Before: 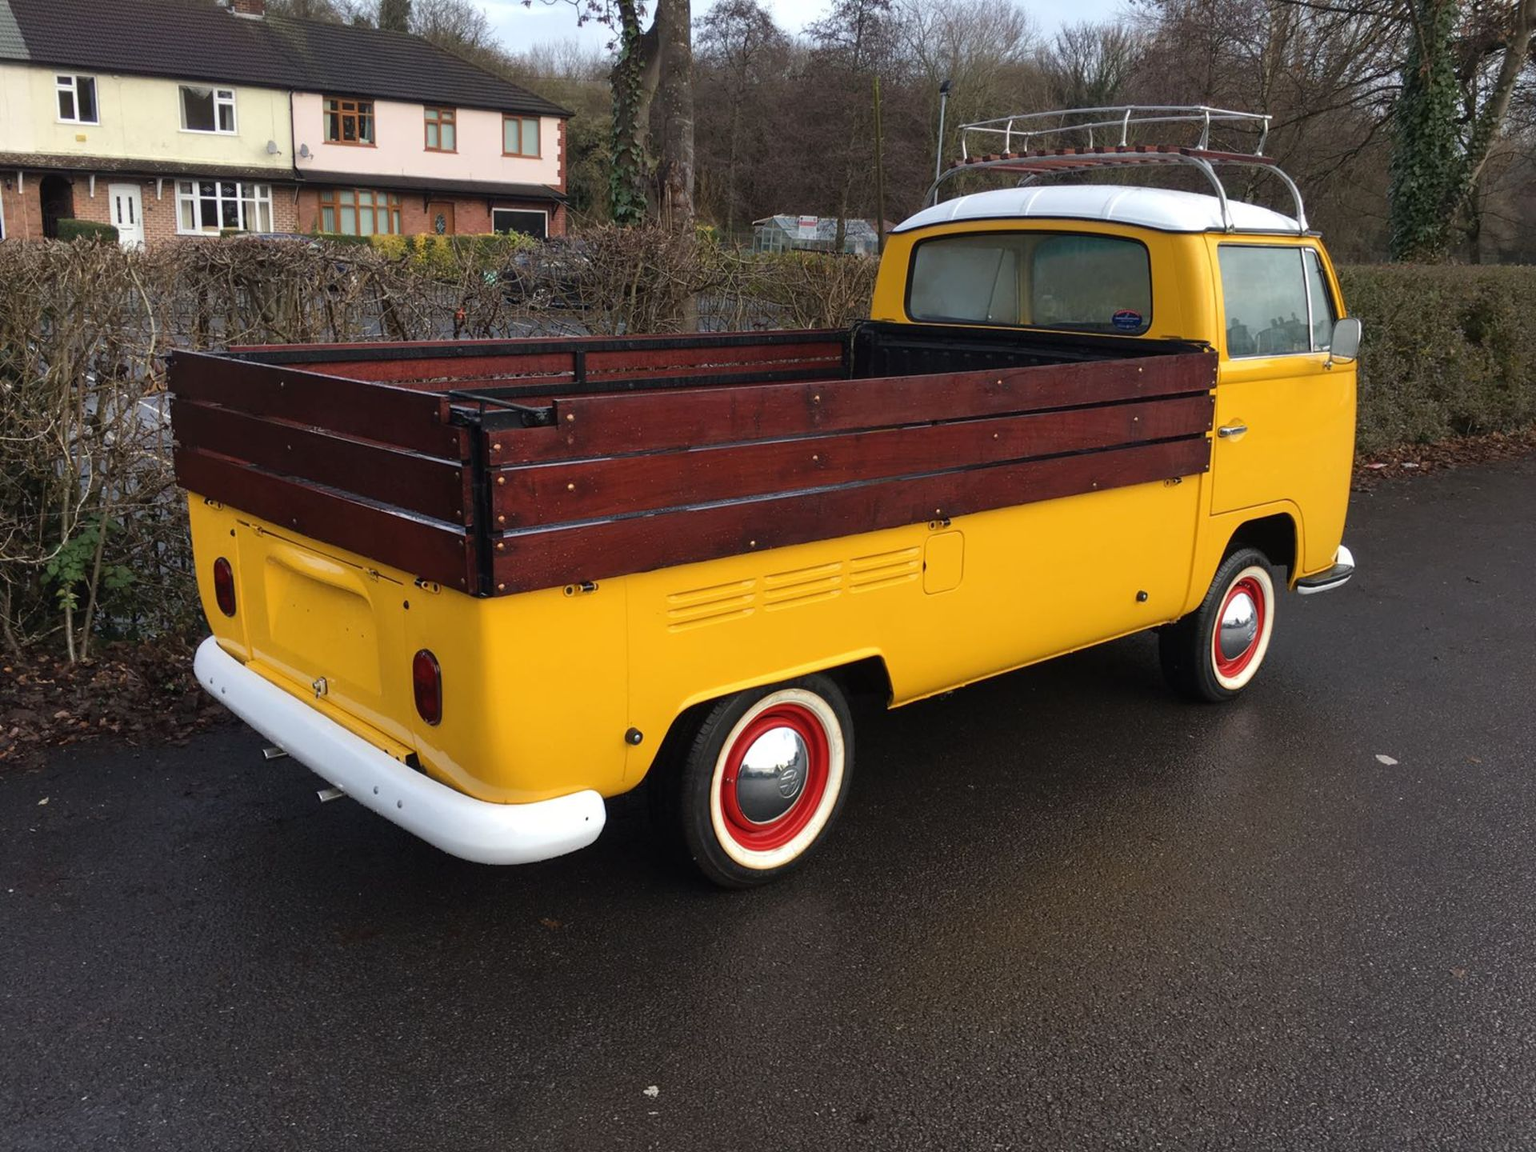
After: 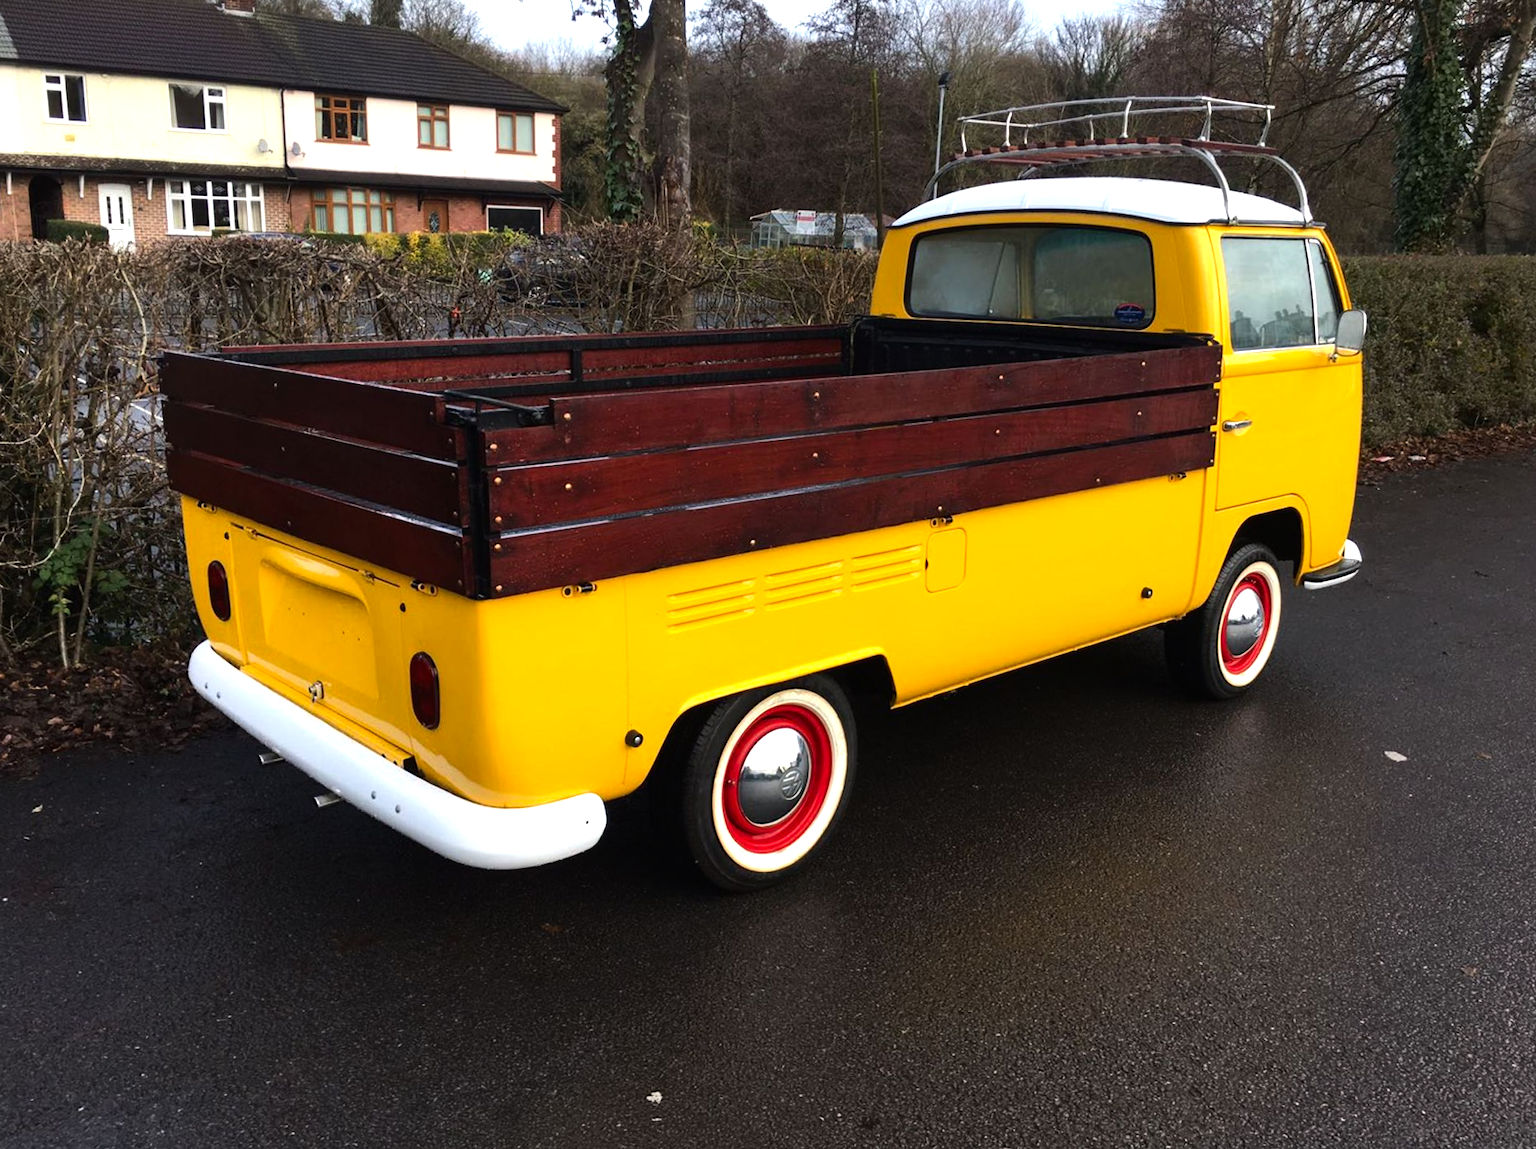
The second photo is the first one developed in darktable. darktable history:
rotate and perspective: rotation -0.45°, automatic cropping original format, crop left 0.008, crop right 0.992, crop top 0.012, crop bottom 0.988
contrast brightness saturation: contrast 0.04, saturation 0.16
tone equalizer: -8 EV -0.75 EV, -7 EV -0.7 EV, -6 EV -0.6 EV, -5 EV -0.4 EV, -3 EV 0.4 EV, -2 EV 0.6 EV, -1 EV 0.7 EV, +0 EV 0.75 EV, edges refinement/feathering 500, mask exposure compensation -1.57 EV, preserve details no
